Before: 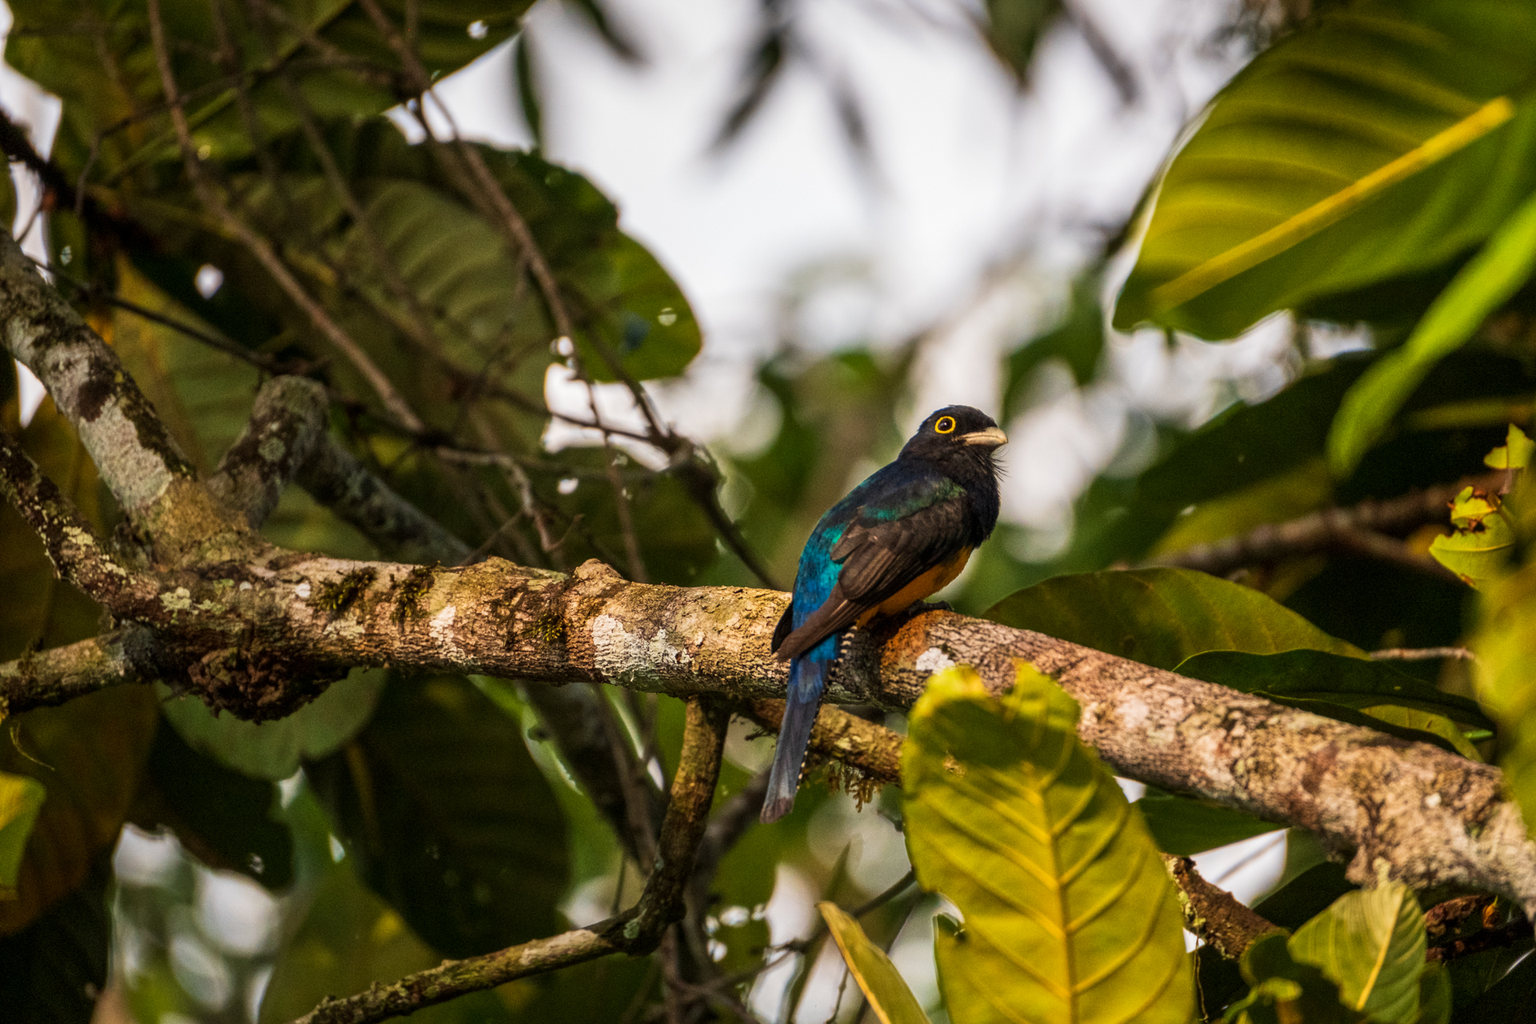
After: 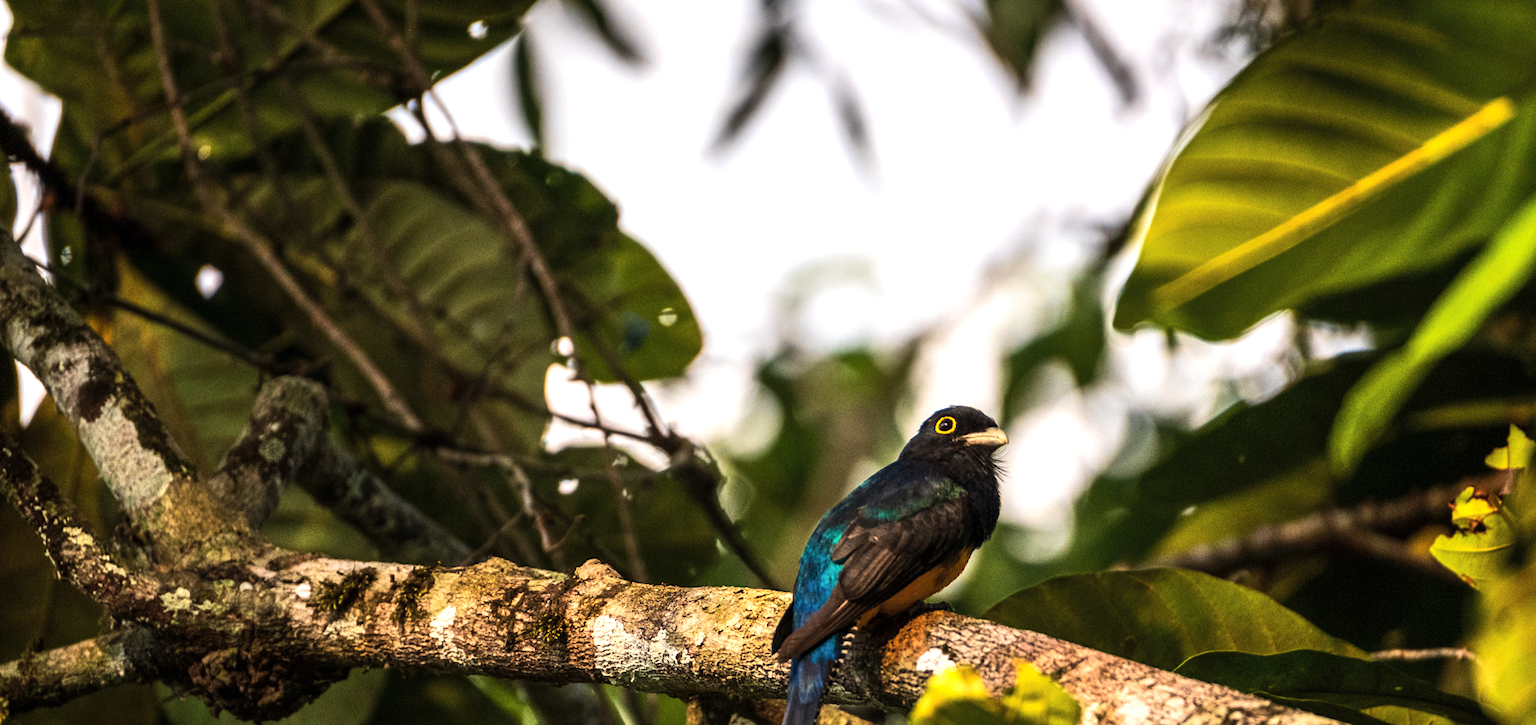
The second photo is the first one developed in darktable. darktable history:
crop: right 0%, bottom 29.149%
contrast brightness saturation: contrast 0.045, brightness 0.057, saturation 0.01
tone equalizer: -8 EV -0.771 EV, -7 EV -0.713 EV, -6 EV -0.571 EV, -5 EV -0.39 EV, -3 EV 0.386 EV, -2 EV 0.6 EV, -1 EV 0.674 EV, +0 EV 0.765 EV, edges refinement/feathering 500, mask exposure compensation -1.57 EV, preserve details no
